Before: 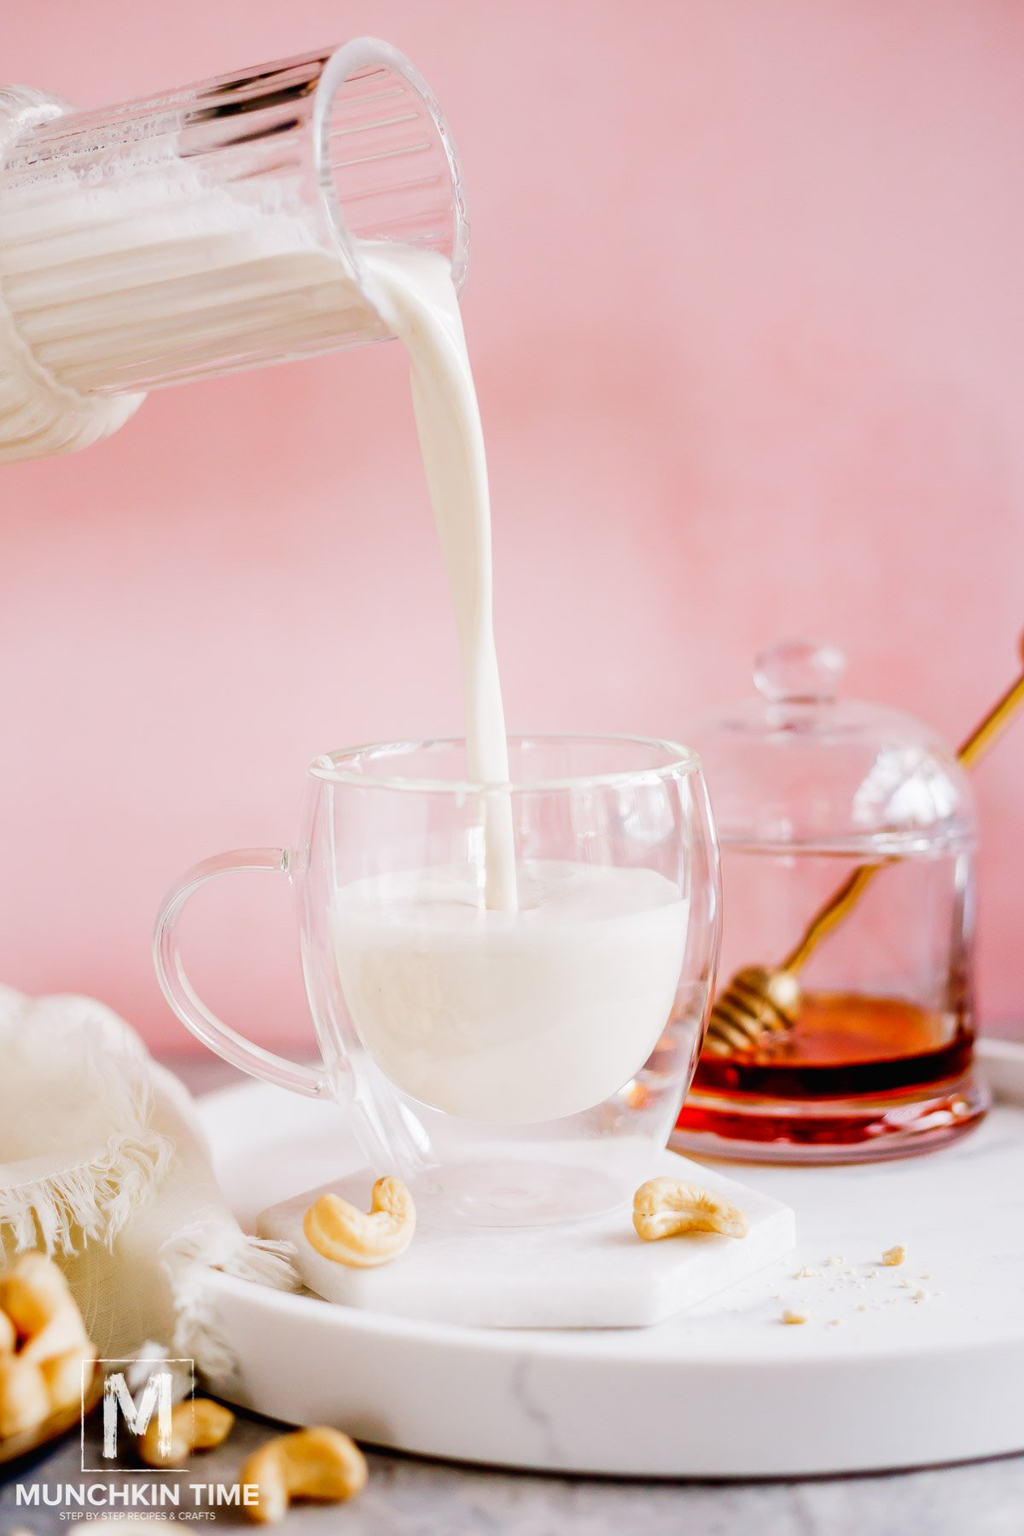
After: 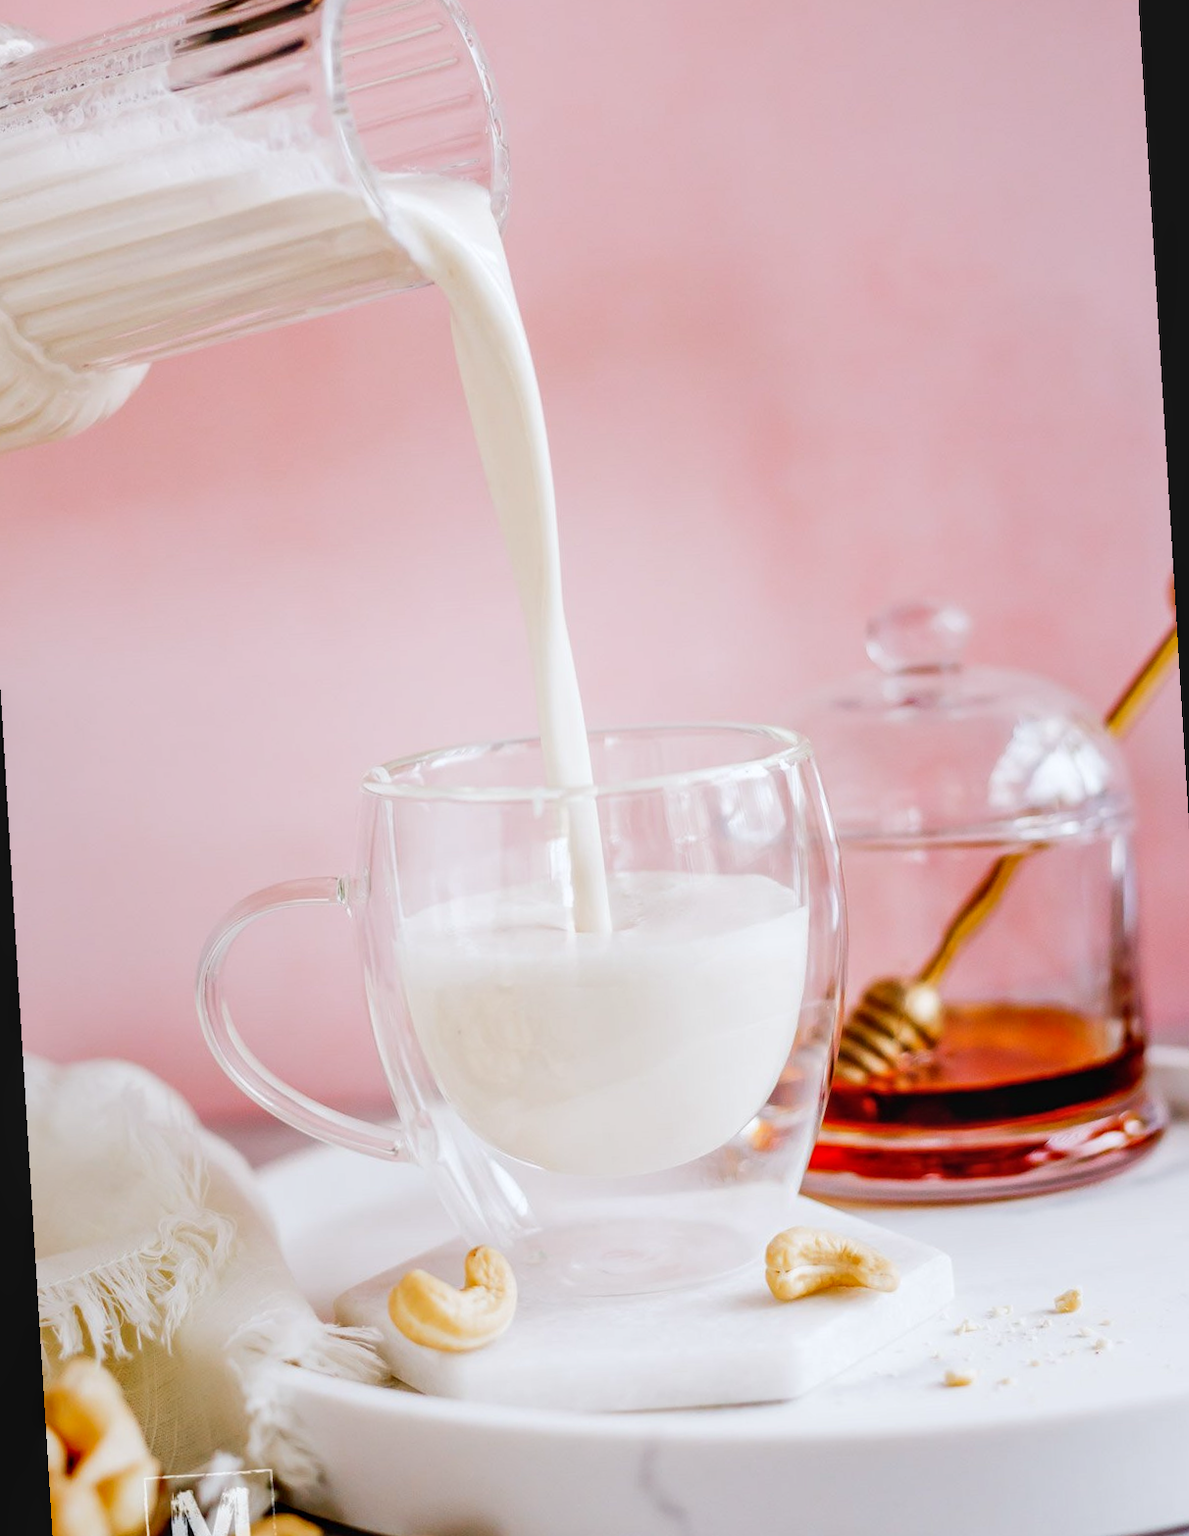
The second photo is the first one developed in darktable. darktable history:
rotate and perspective: rotation -3.52°, crop left 0.036, crop right 0.964, crop top 0.081, crop bottom 0.919
tone equalizer: on, module defaults
white balance: red 0.982, blue 1.018
local contrast: detail 115%
